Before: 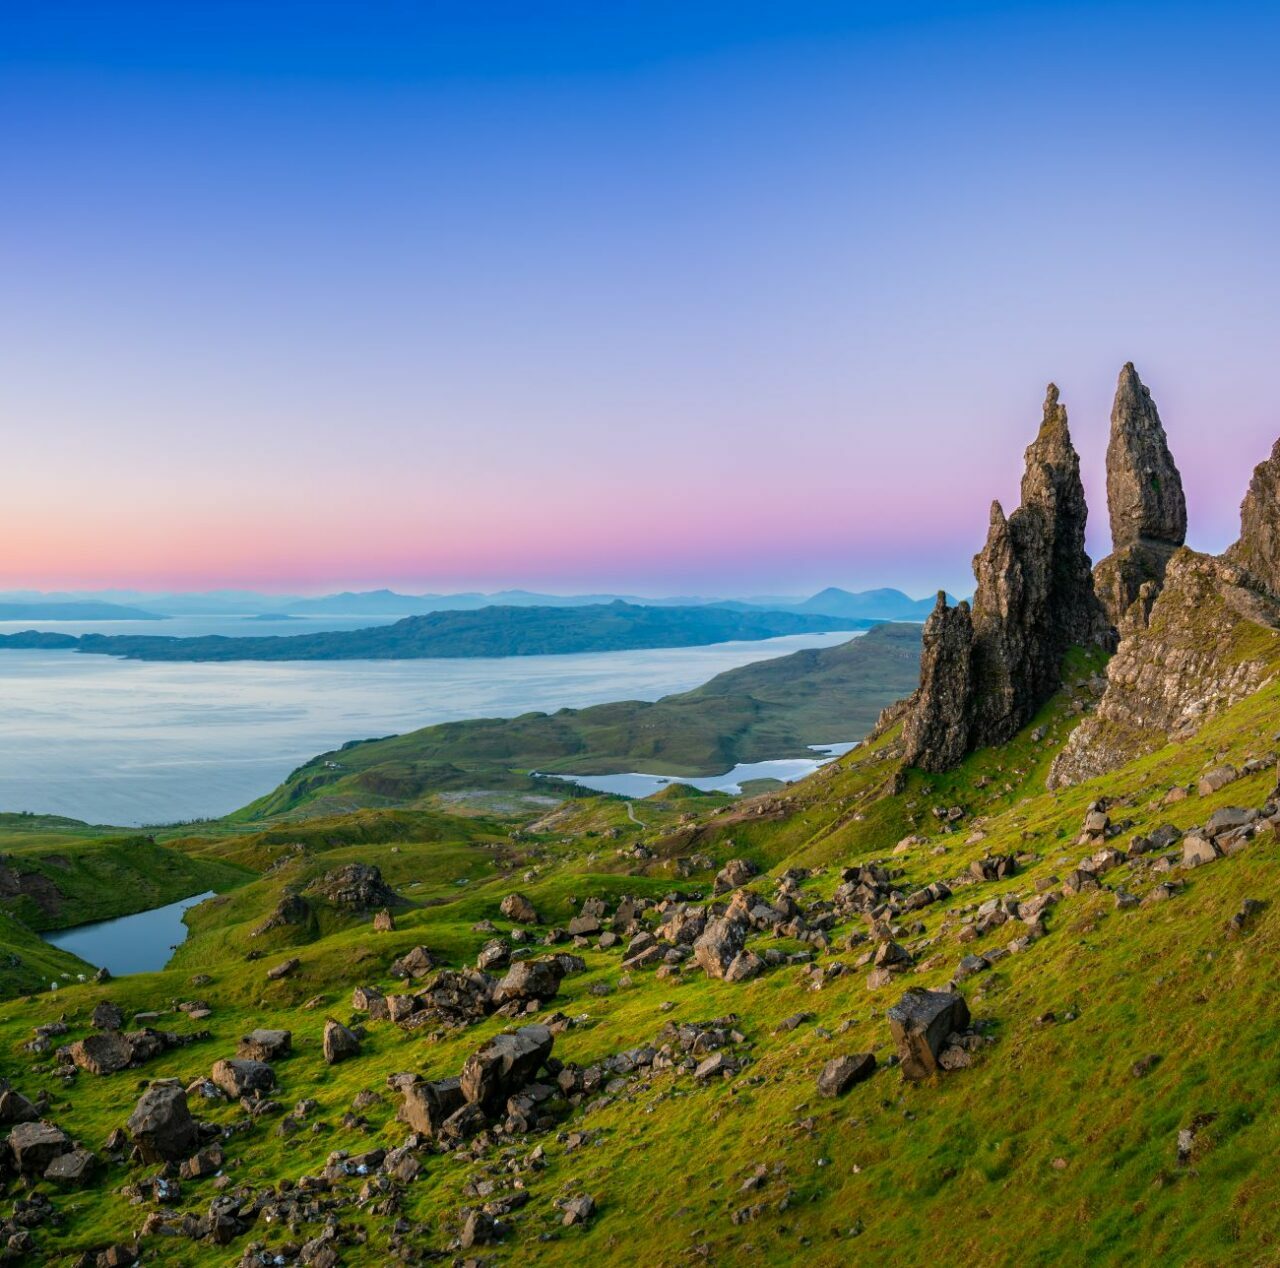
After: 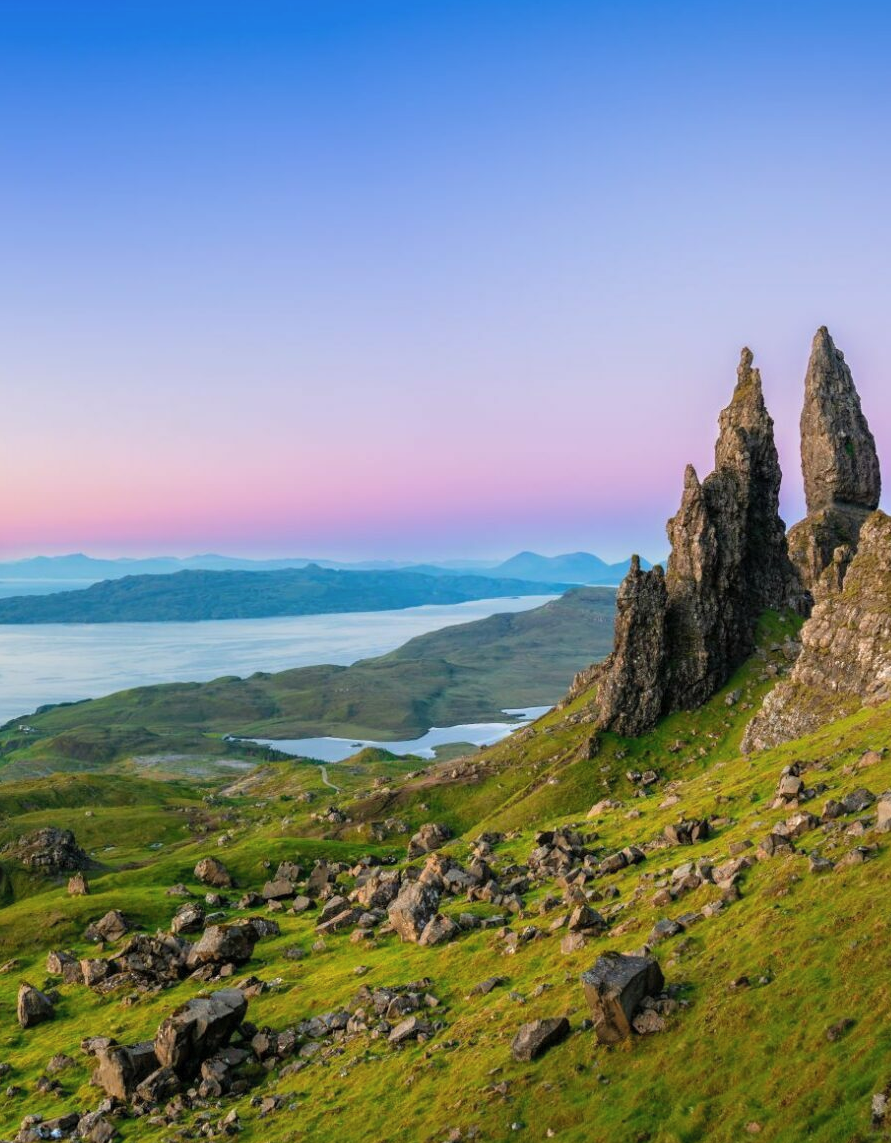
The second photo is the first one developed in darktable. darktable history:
crop and rotate: left 23.976%, top 2.841%, right 6.344%, bottom 6.973%
contrast brightness saturation: contrast 0.045, brightness 0.067, saturation 0.012
